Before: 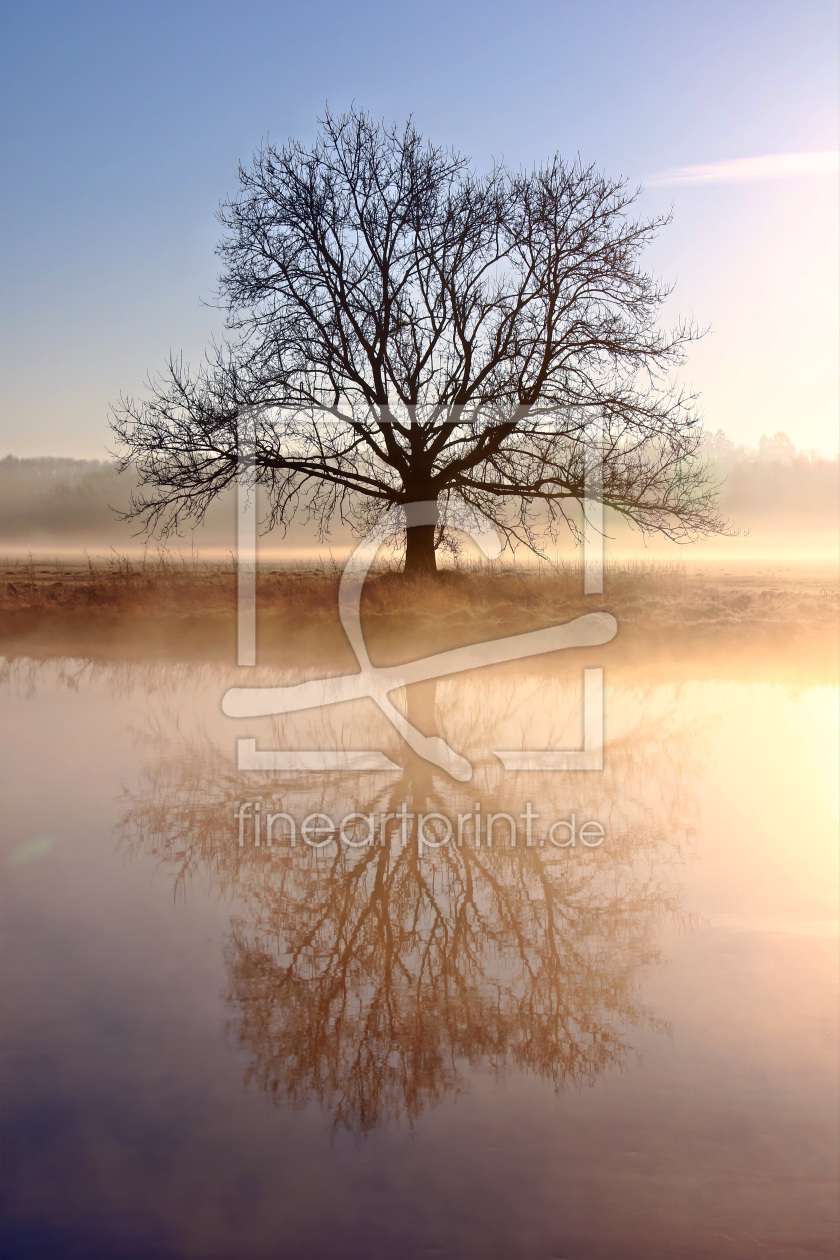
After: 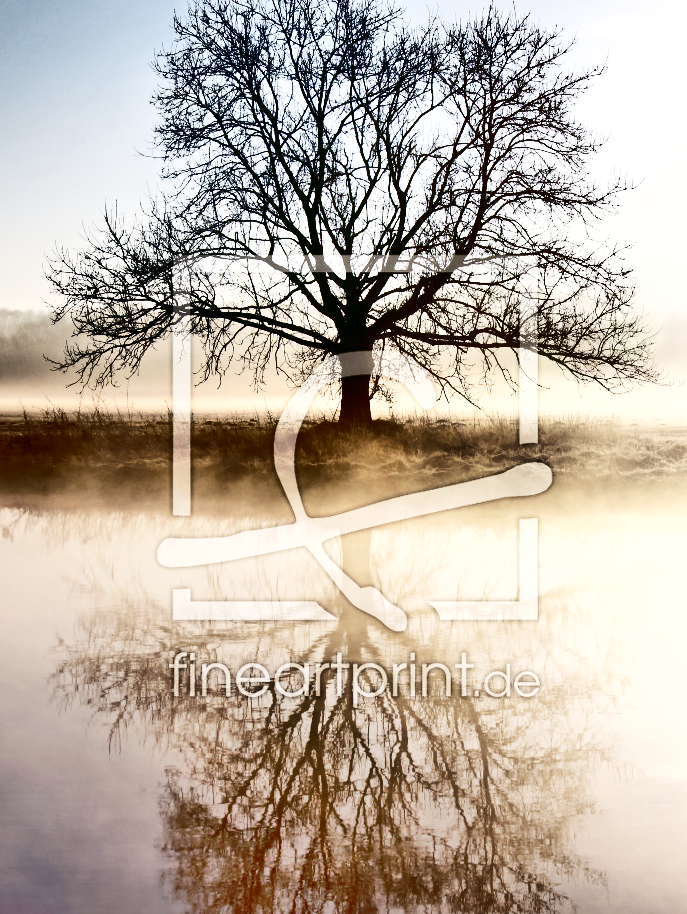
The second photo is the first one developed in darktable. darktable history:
crop: left 7.812%, top 11.971%, right 10.32%, bottom 15.434%
contrast brightness saturation: contrast 0.295
base curve: curves: ch0 [(0, 0) (0.028, 0.03) (0.121, 0.232) (0.46, 0.748) (0.859, 0.968) (1, 1)], exposure shift 0.01, preserve colors none
tone equalizer: -8 EV -0.436 EV, -7 EV -0.396 EV, -6 EV -0.356 EV, -5 EV -0.213 EV, -3 EV 0.213 EV, -2 EV 0.327 EV, -1 EV 0.389 EV, +0 EV 0.433 EV
exposure: compensate highlight preservation false
shadows and highlights: shadows 20.77, highlights -82.95, highlights color adjustment 0.197%, soften with gaussian
color balance rgb: global offset › luminance -0.347%, global offset › chroma 0.108%, global offset › hue 164.99°, perceptual saturation grading › global saturation -4.042%, global vibrance 14.878%
